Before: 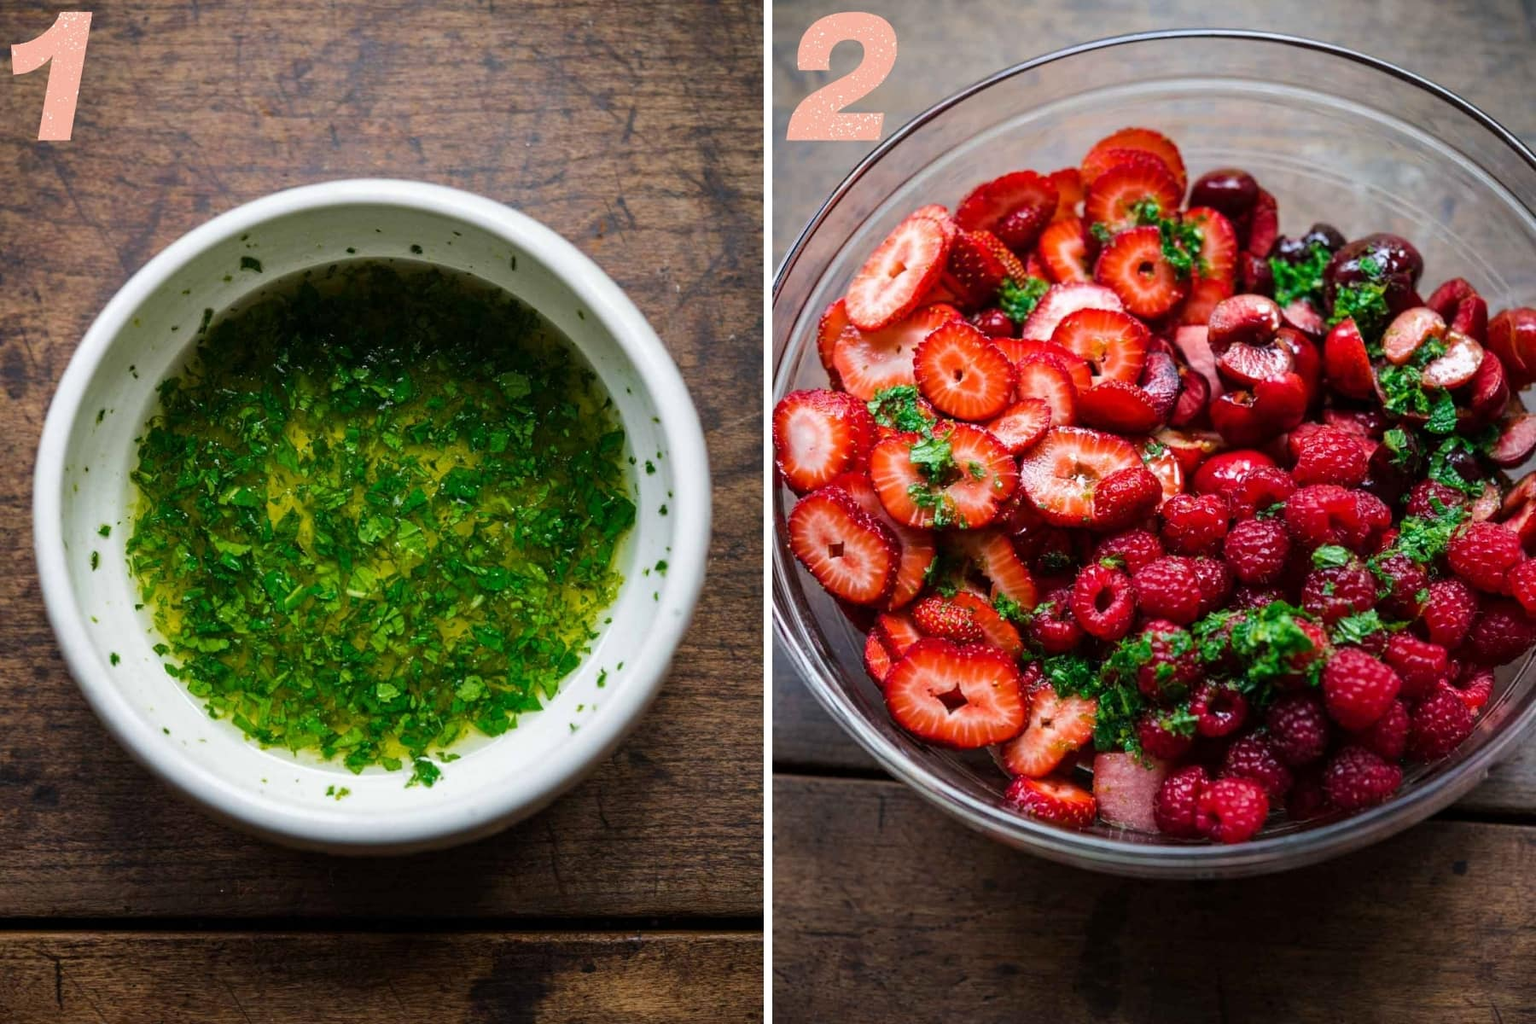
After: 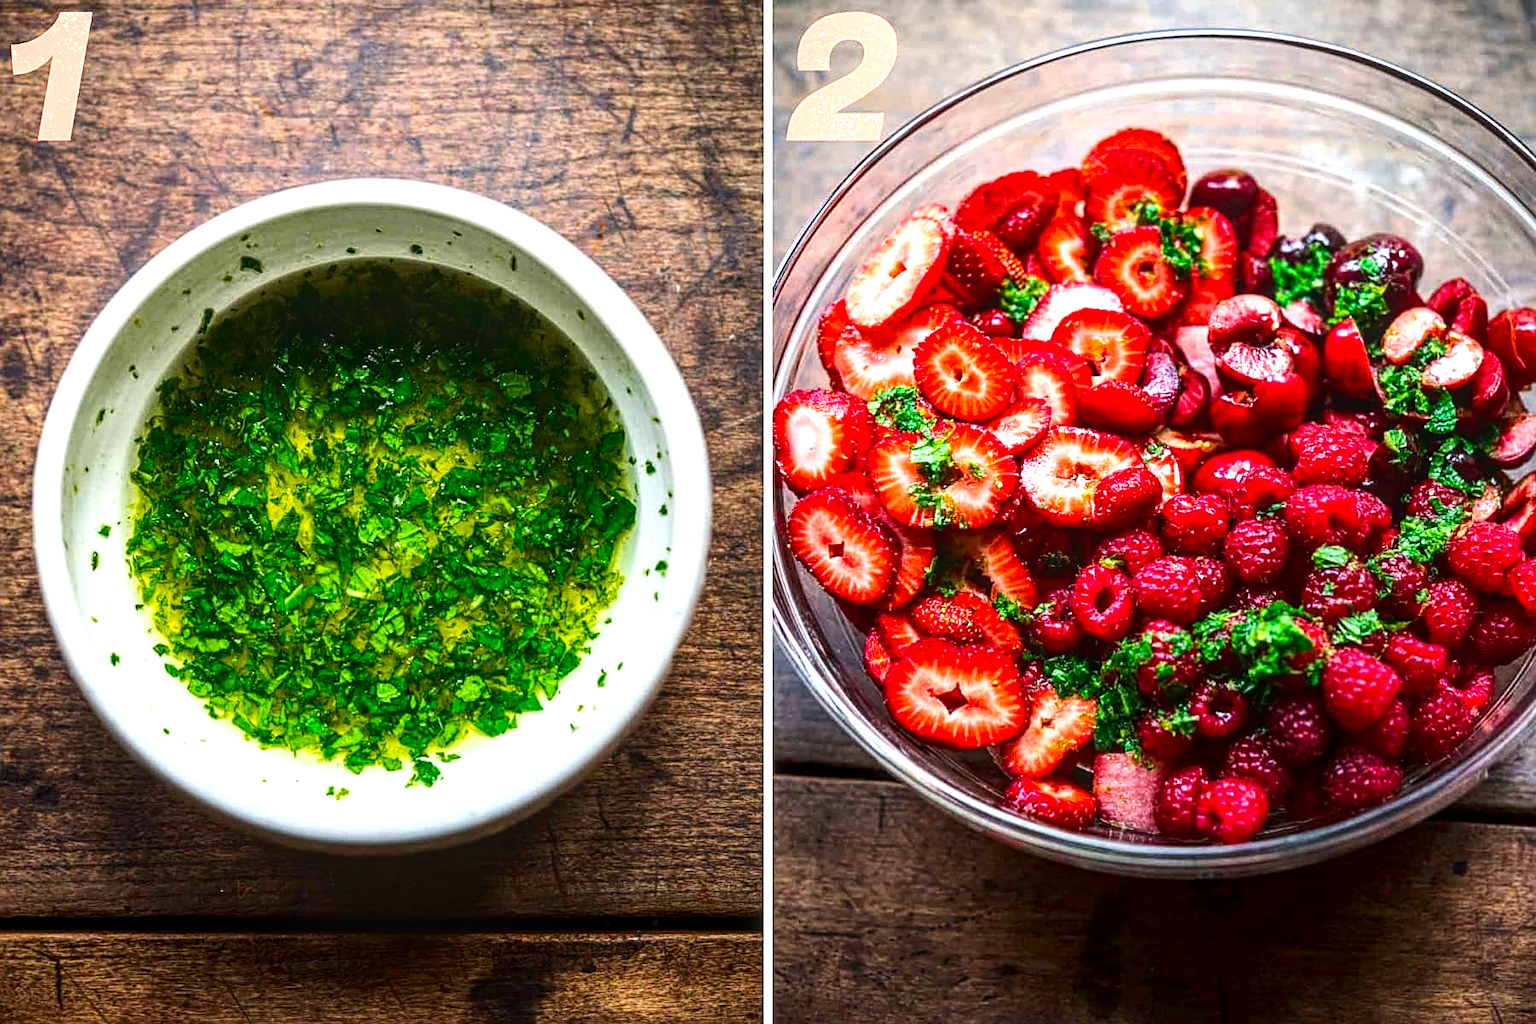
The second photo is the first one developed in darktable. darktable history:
exposure: black level correction 0, exposure 0.949 EV, compensate highlight preservation false
contrast brightness saturation: contrast 0.191, brightness -0.11, saturation 0.212
local contrast: highlights 76%, shadows 55%, detail 176%, midtone range 0.214
sharpen: amount 0.496
